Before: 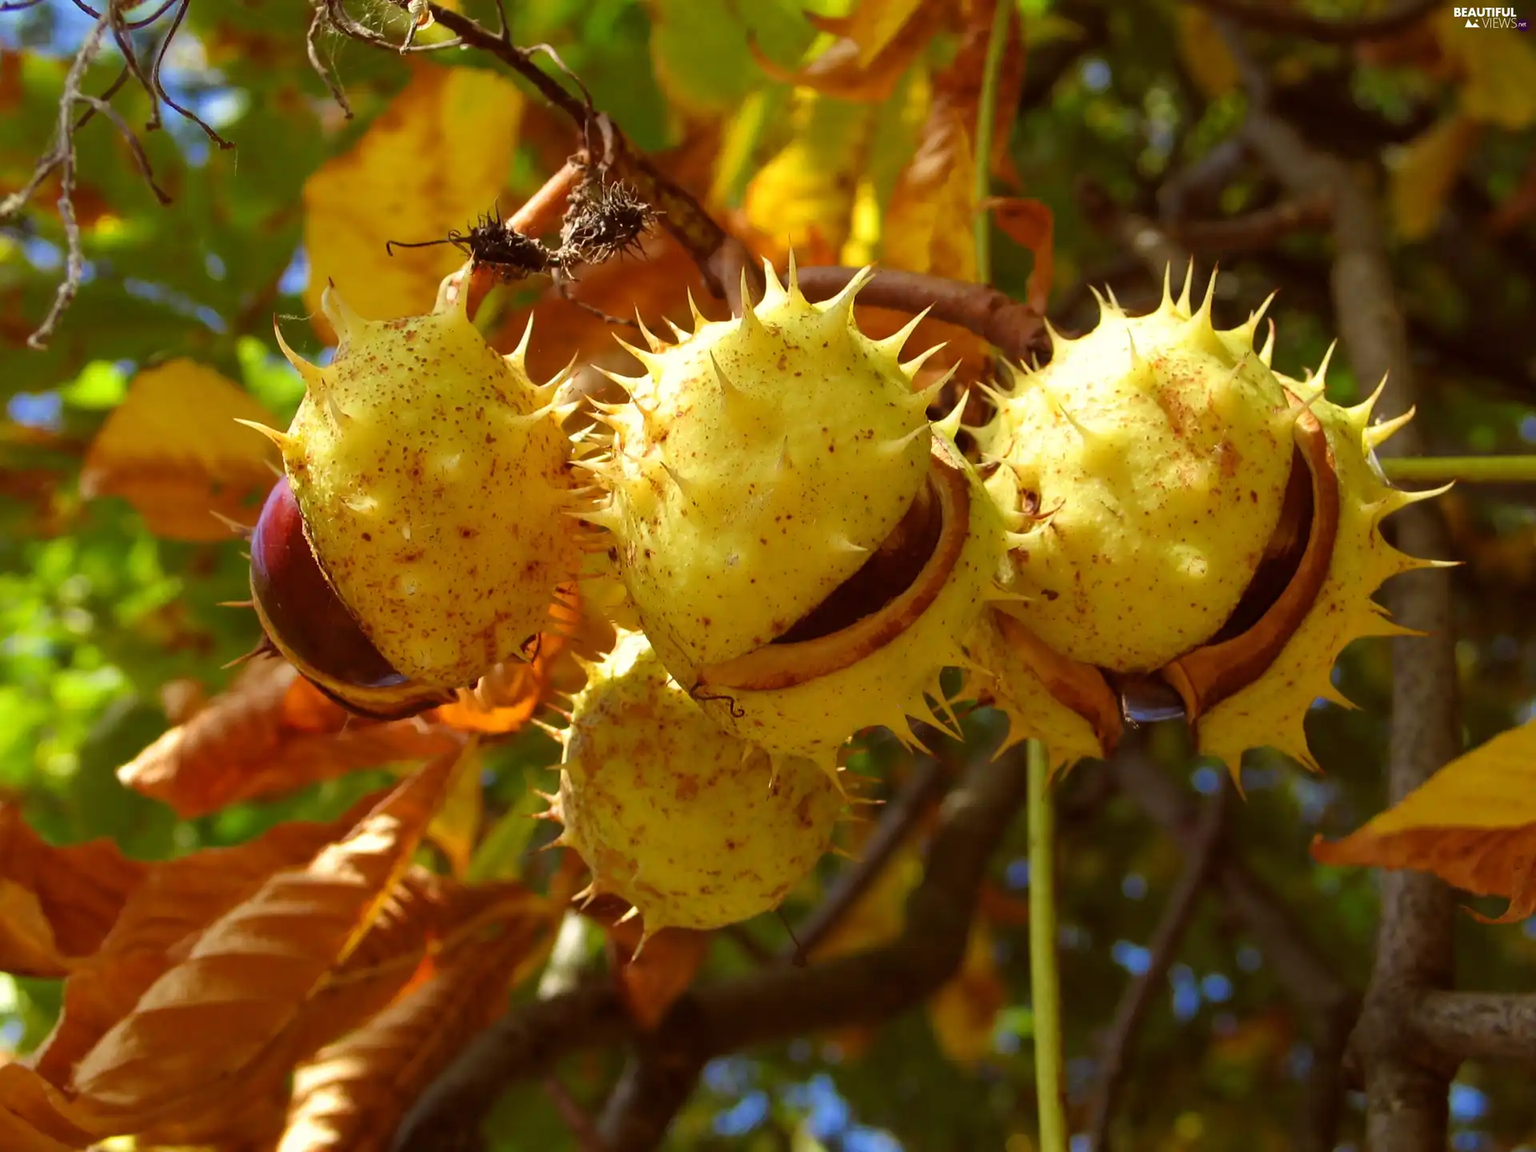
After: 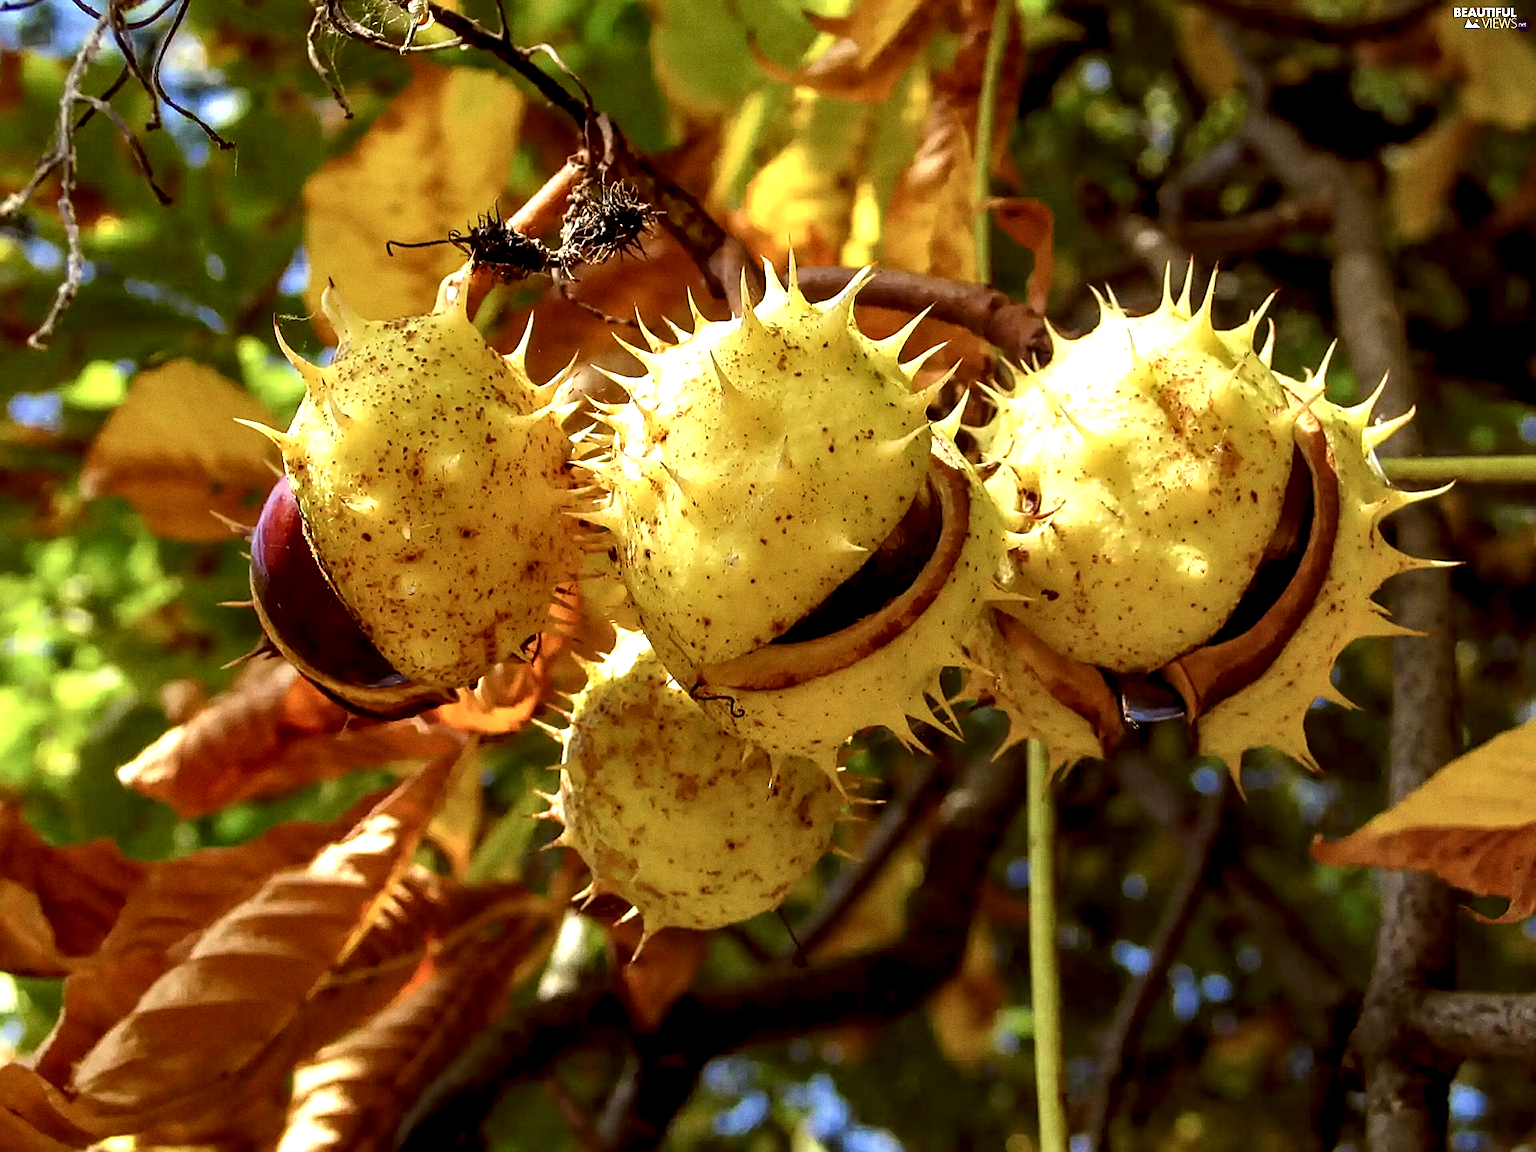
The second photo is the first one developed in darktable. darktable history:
sharpen: on, module defaults
local contrast: highlights 80%, shadows 57%, detail 175%, midtone range 0.602
grain: coarseness 0.09 ISO
